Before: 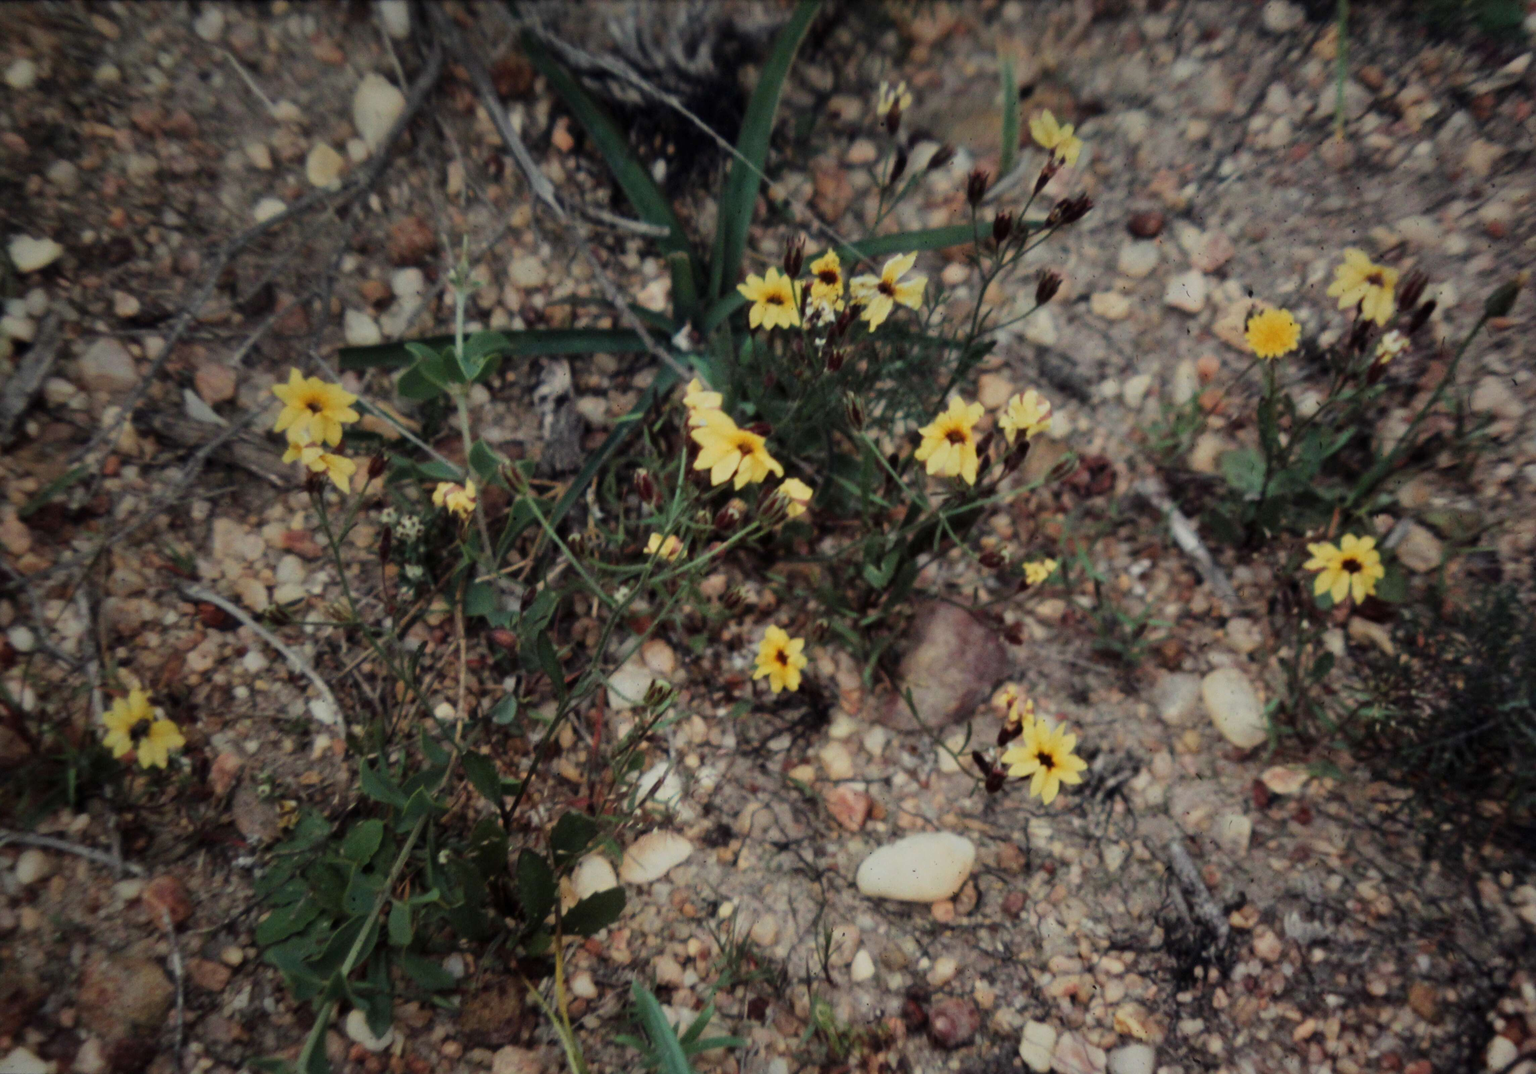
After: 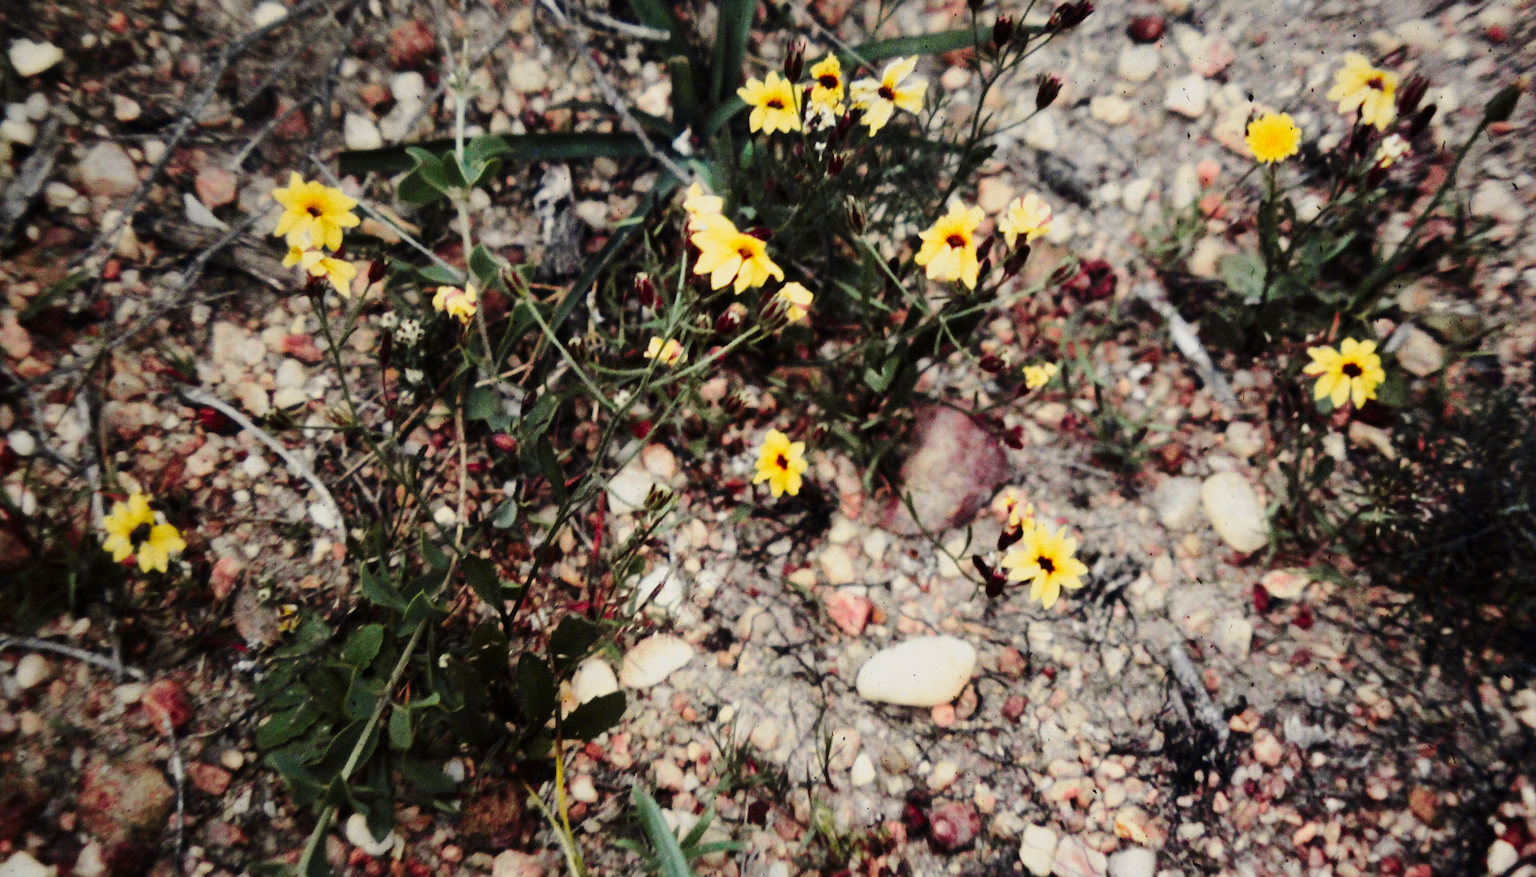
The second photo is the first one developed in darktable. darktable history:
sharpen: on, module defaults
tone curve: curves: ch0 [(0, 0) (0.087, 0.054) (0.281, 0.245) (0.506, 0.526) (0.8, 0.824) (0.994, 0.955)]; ch1 [(0, 0) (0.27, 0.195) (0.406, 0.435) (0.452, 0.474) (0.495, 0.5) (0.514, 0.508) (0.563, 0.584) (0.654, 0.689) (1, 1)]; ch2 [(0, 0) (0.269, 0.299) (0.459, 0.441) (0.498, 0.499) (0.523, 0.52) (0.551, 0.549) (0.633, 0.625) (0.659, 0.681) (0.718, 0.764) (1, 1)], color space Lab, independent channels, preserve colors none
base curve: curves: ch0 [(0, 0) (0.028, 0.03) (0.121, 0.232) (0.46, 0.748) (0.859, 0.968) (1, 1)], preserve colors none
crop and rotate: top 18.286%
